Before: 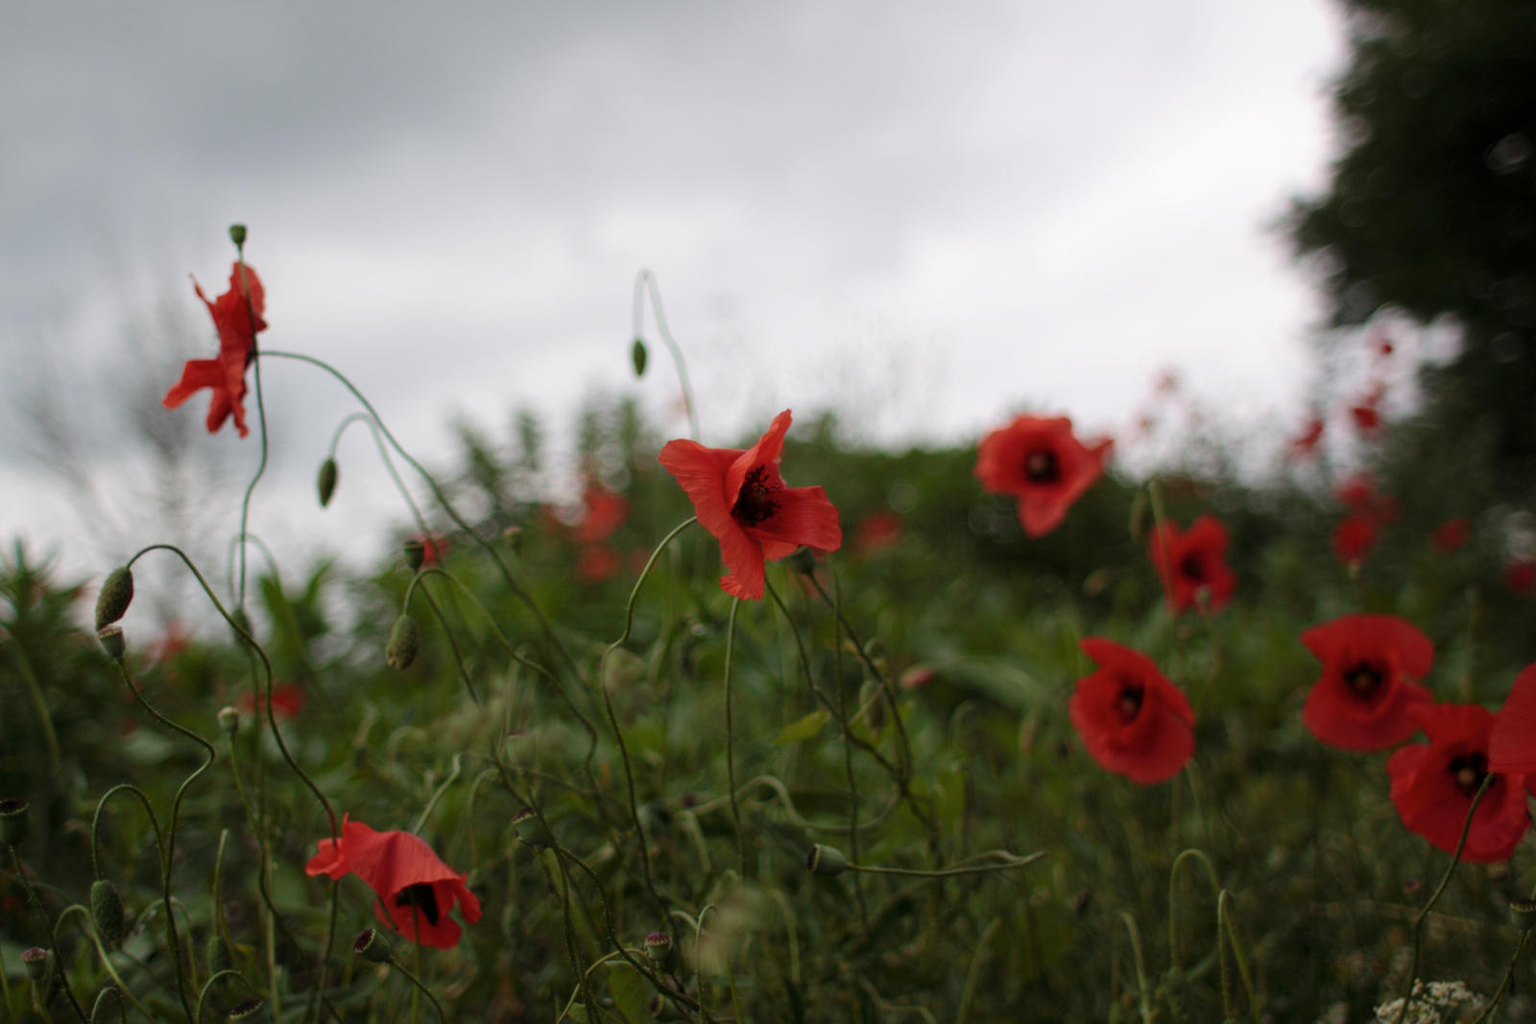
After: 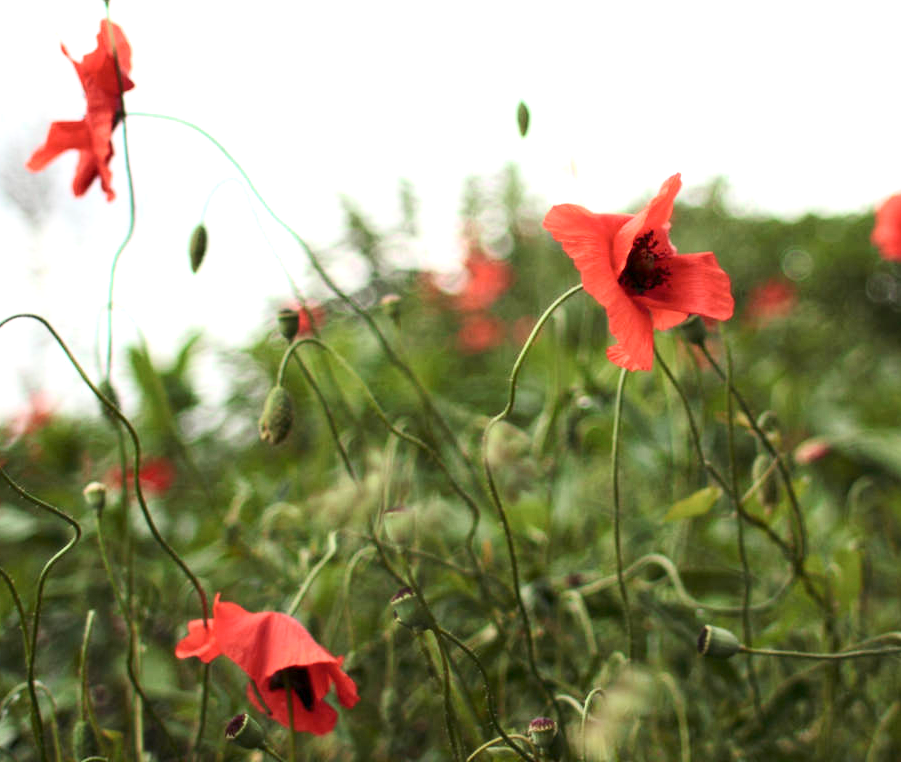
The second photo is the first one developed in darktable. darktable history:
crop: left 8.966%, top 23.852%, right 34.699%, bottom 4.703%
exposure: exposure 1.5 EV, compensate highlight preservation false
contrast brightness saturation: contrast 0.24, brightness 0.09
